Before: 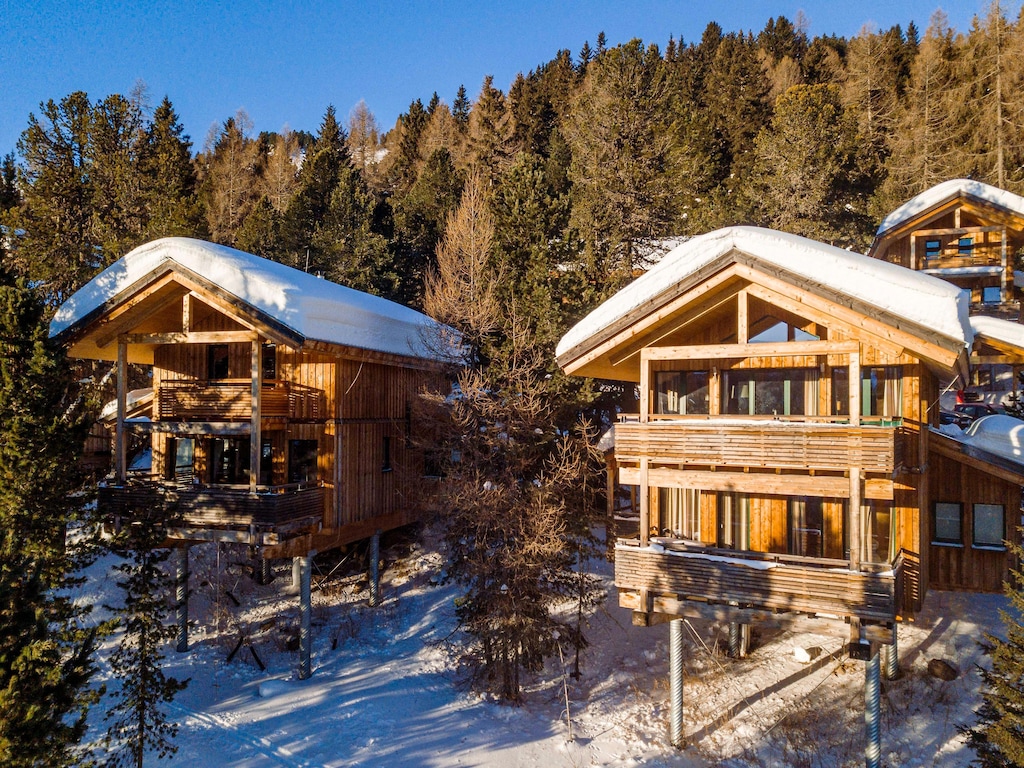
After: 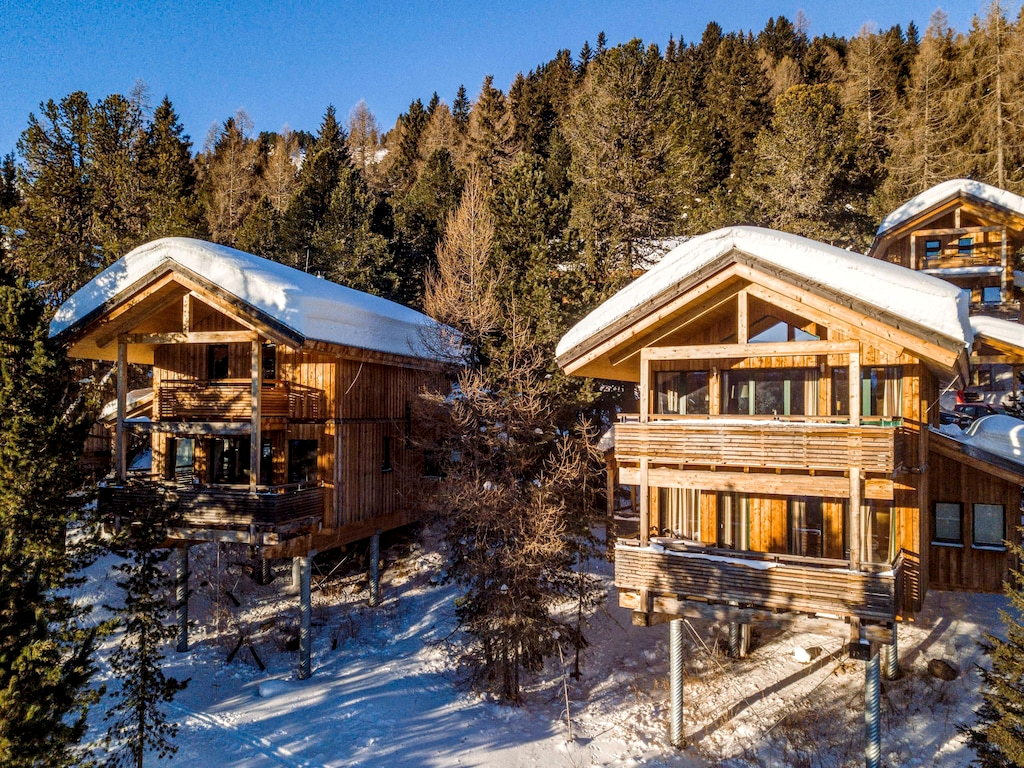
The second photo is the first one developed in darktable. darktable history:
local contrast: detail 130%
exposure: black level correction 0, compensate exposure bias true, compensate highlight preservation false
